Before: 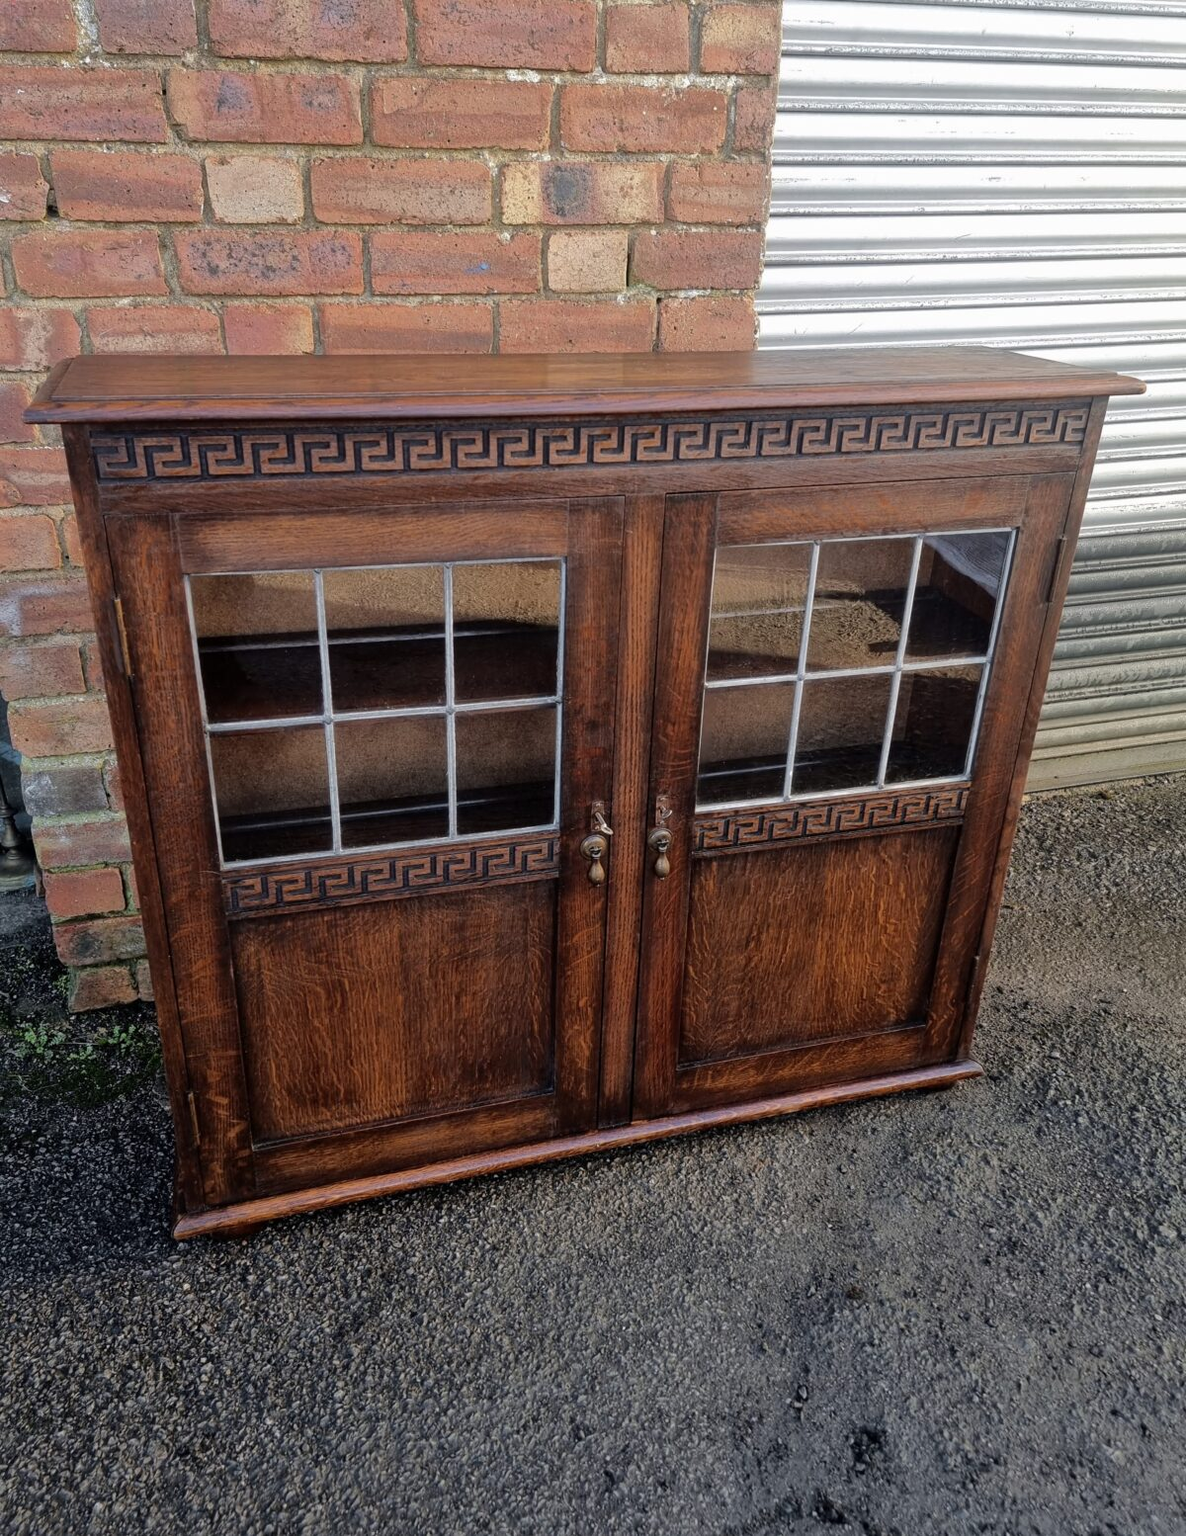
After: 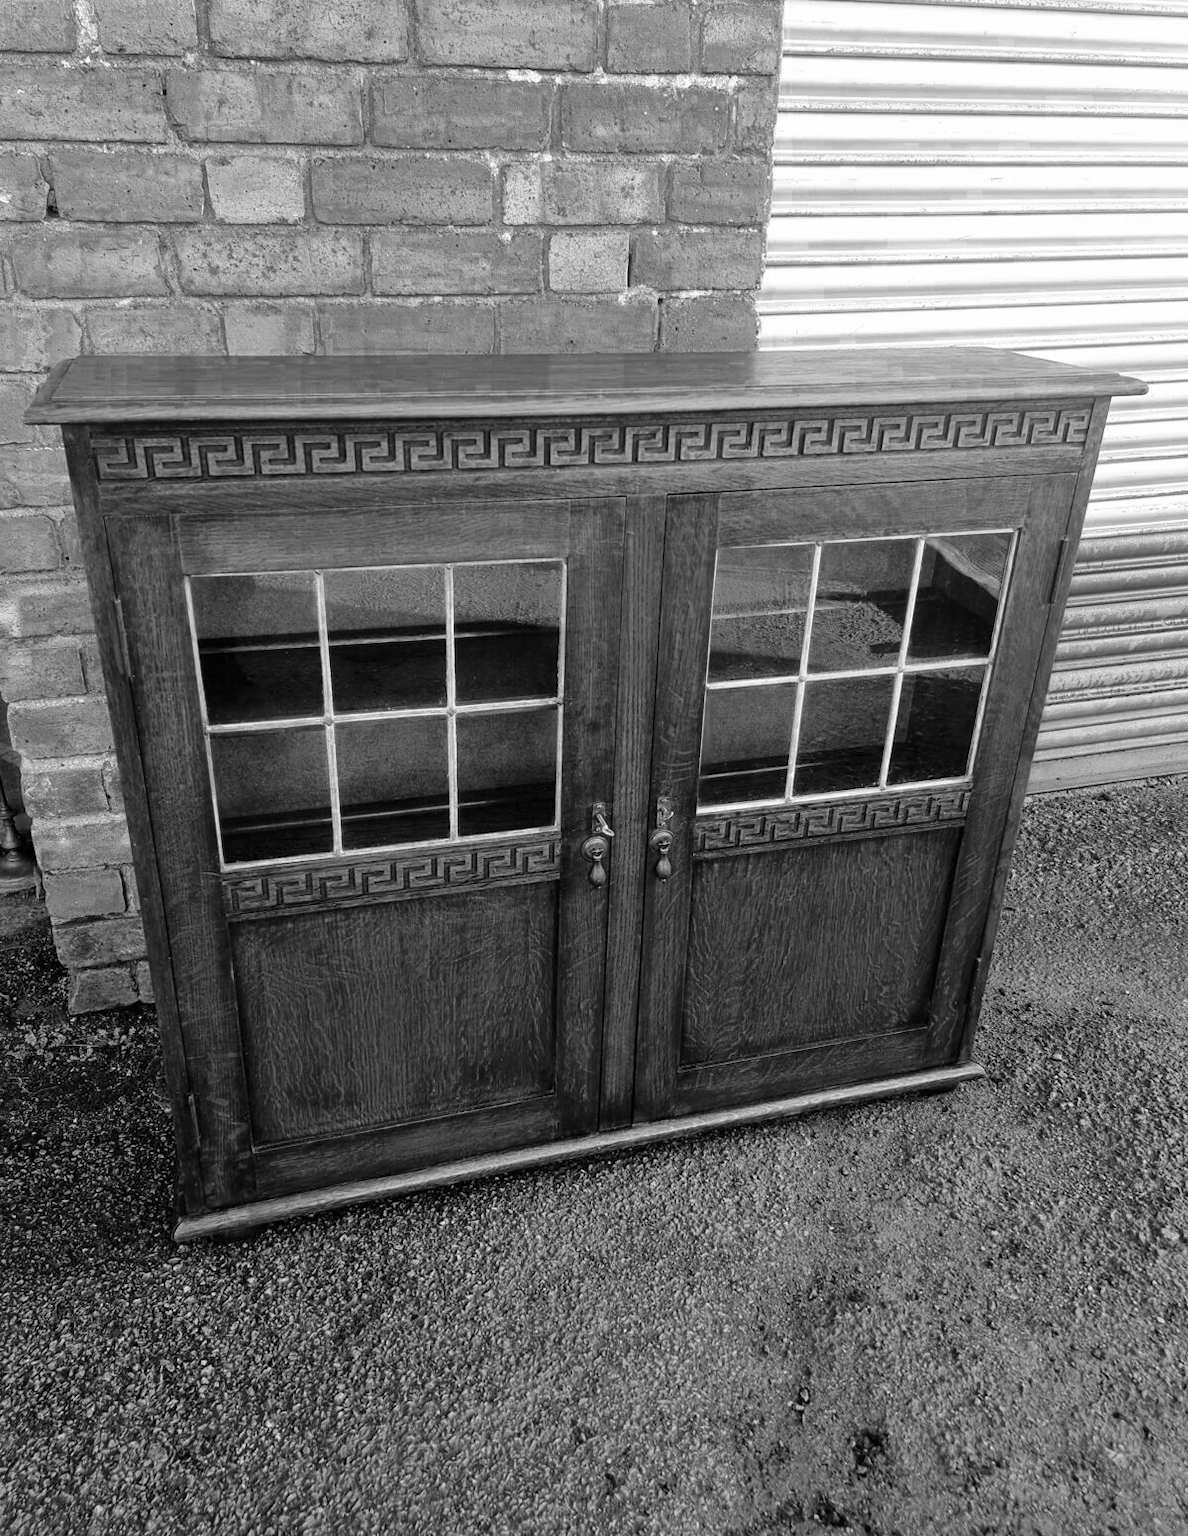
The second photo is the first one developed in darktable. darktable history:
crop: top 0.05%, bottom 0.098%
base curve: curves: ch0 [(0, 0) (0.579, 0.807) (1, 1)], preserve colors none
color zones: curves: ch0 [(0.002, 0.589) (0.107, 0.484) (0.146, 0.249) (0.217, 0.352) (0.309, 0.525) (0.39, 0.404) (0.455, 0.169) (0.597, 0.055) (0.724, 0.212) (0.775, 0.691) (0.869, 0.571) (1, 0.587)]; ch1 [(0, 0) (0.143, 0) (0.286, 0) (0.429, 0) (0.571, 0) (0.714, 0) (0.857, 0)]
